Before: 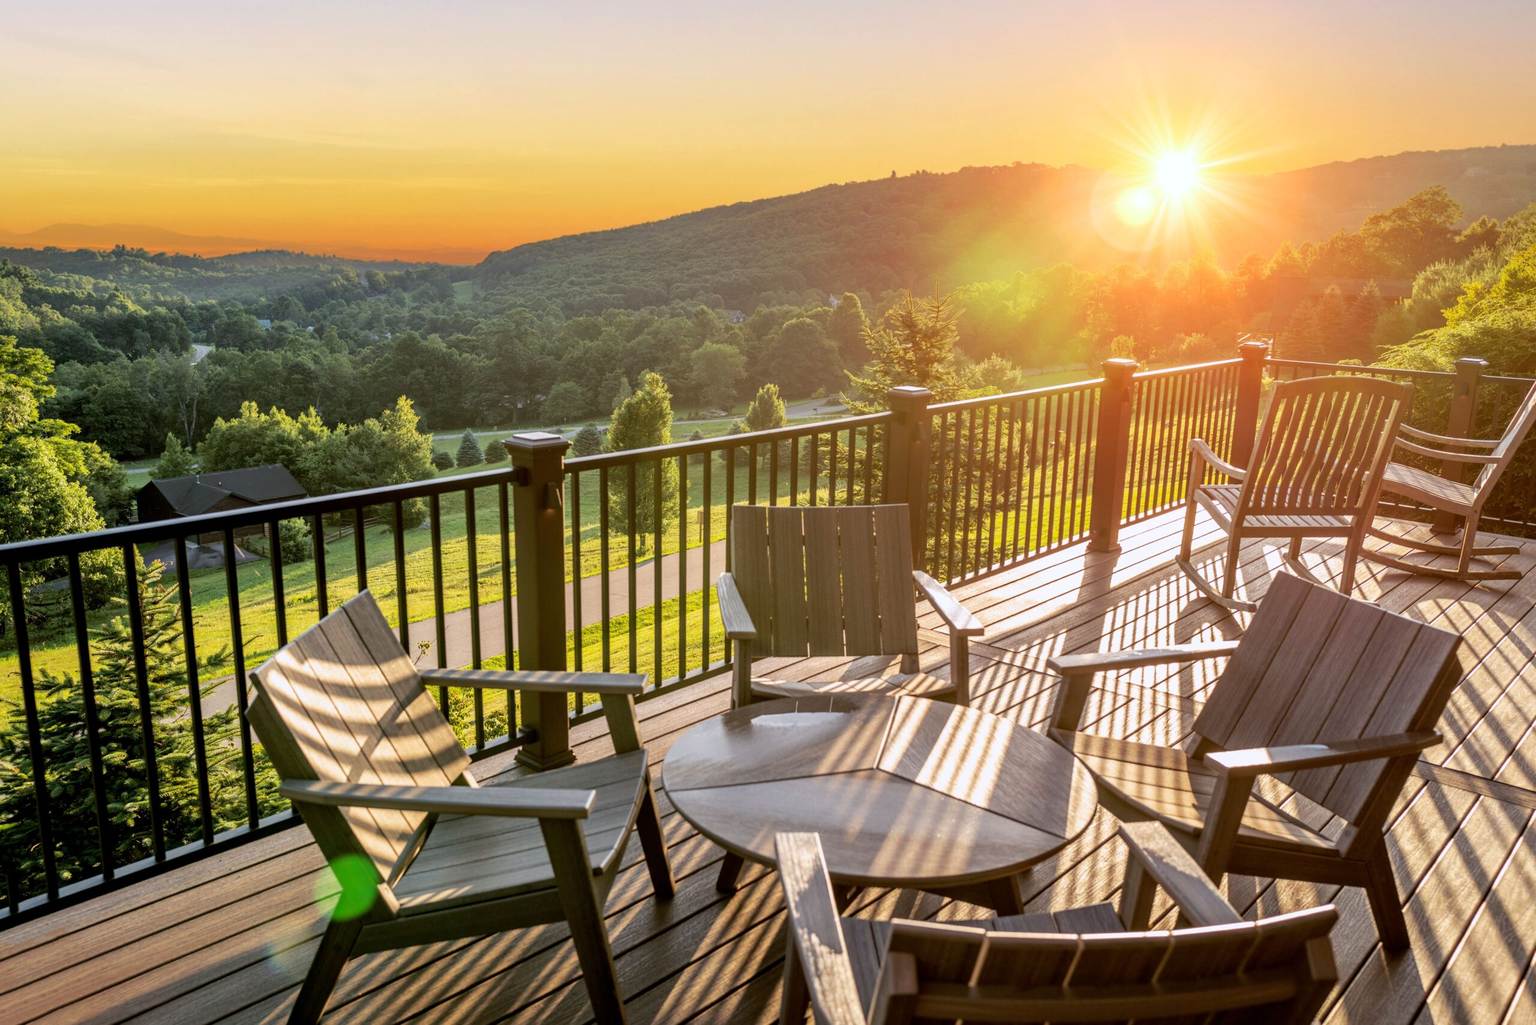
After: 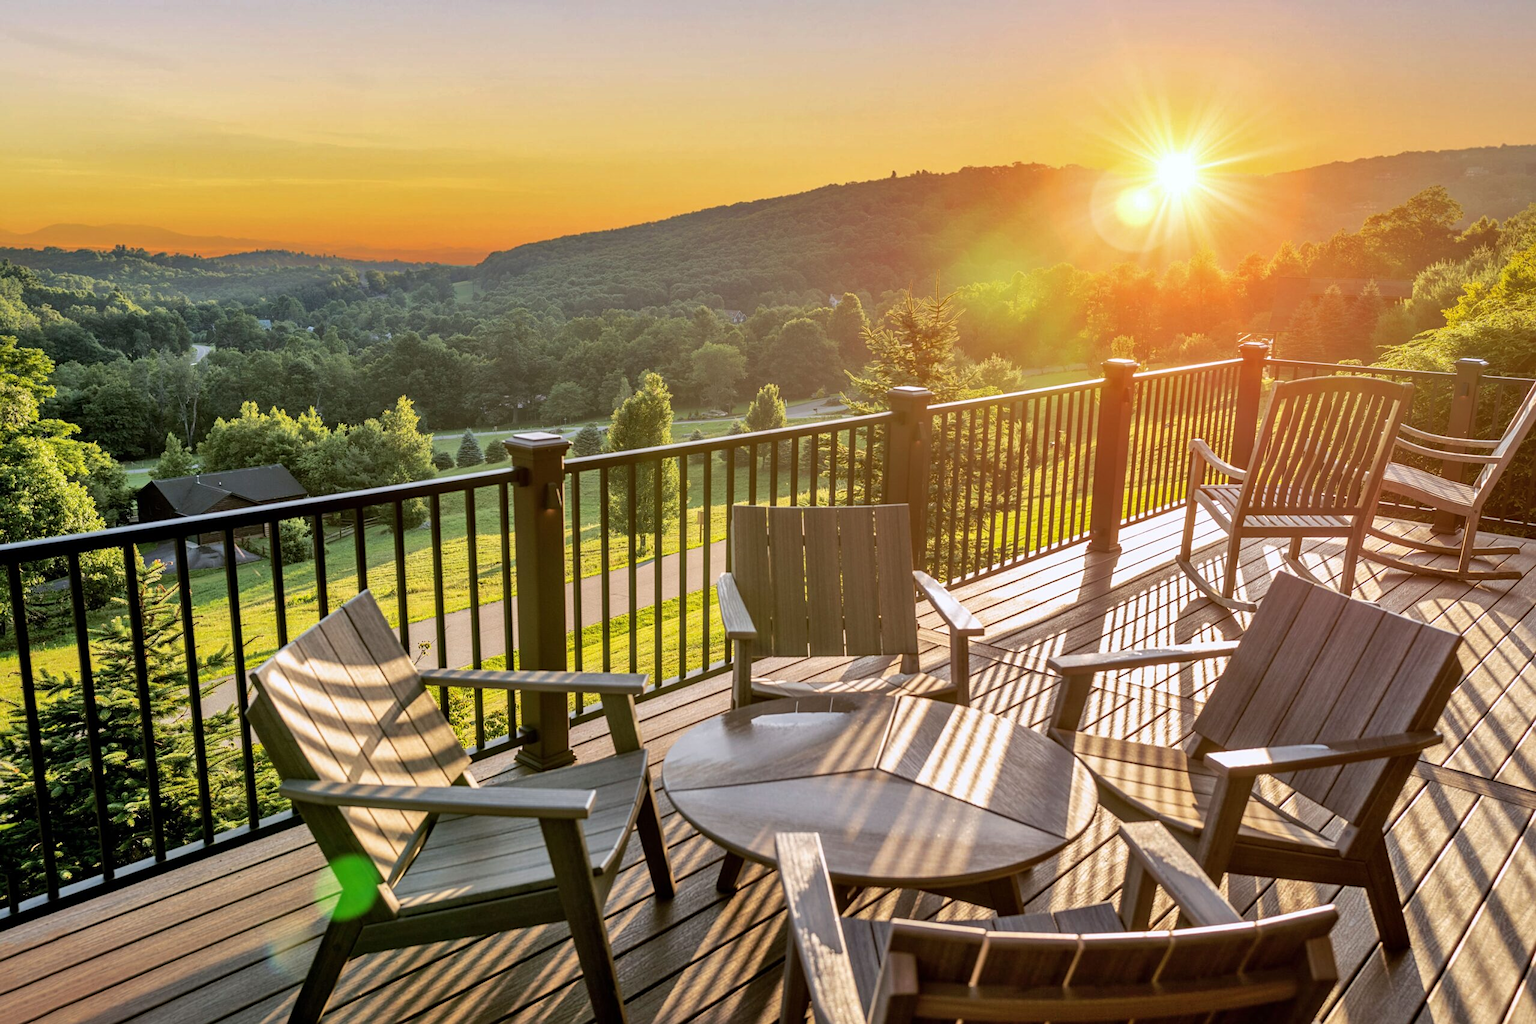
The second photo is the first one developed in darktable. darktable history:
shadows and highlights: soften with gaussian
sharpen: amount 0.2
